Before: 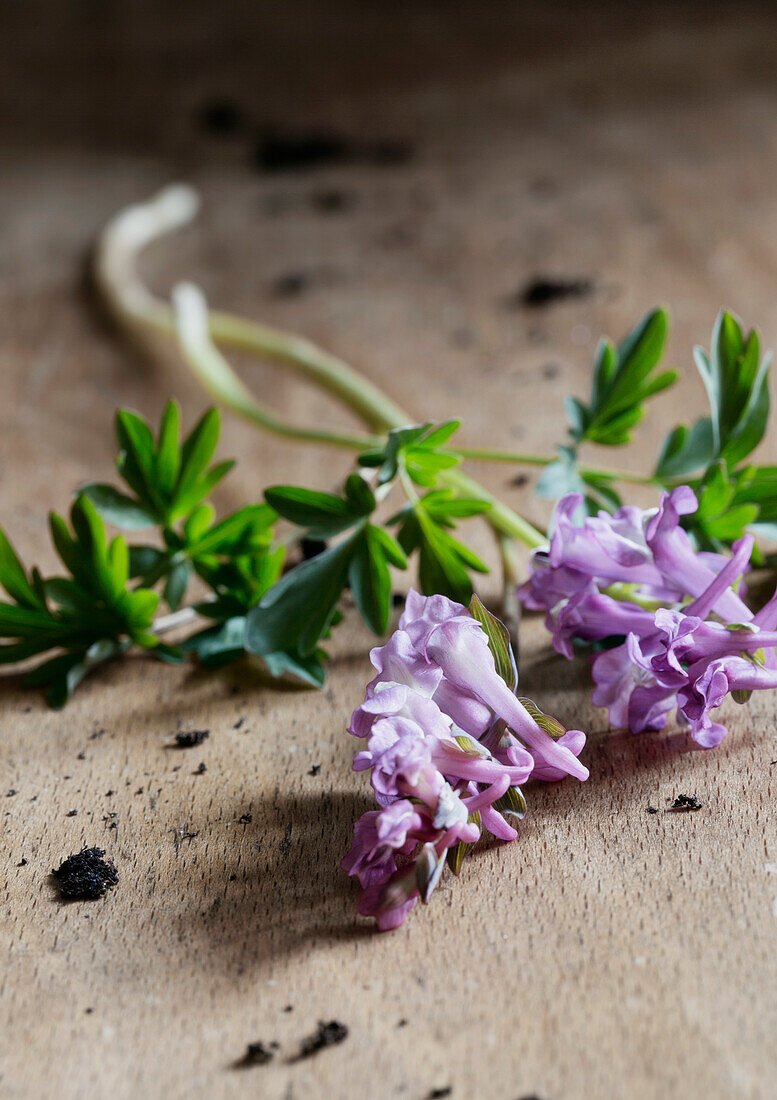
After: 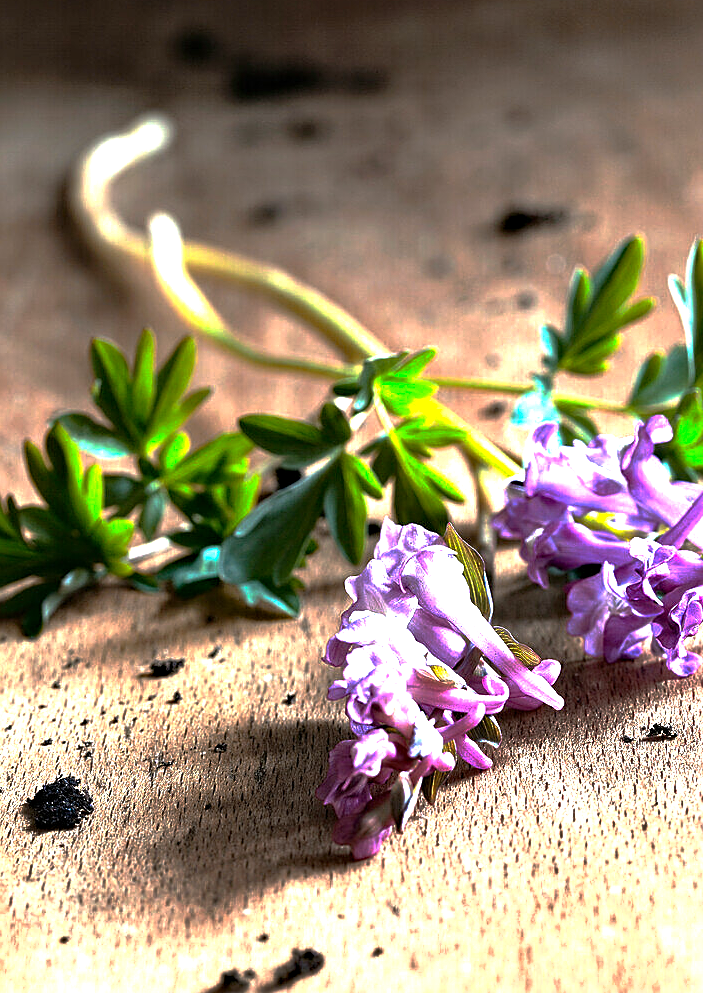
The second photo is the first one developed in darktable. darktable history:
color zones: curves: ch1 [(0, 0.455) (0.063, 0.455) (0.286, 0.495) (0.429, 0.5) (0.571, 0.5) (0.714, 0.5) (0.857, 0.5) (1, 0.455)]; ch2 [(0, 0.532) (0.063, 0.521) (0.233, 0.447) (0.429, 0.489) (0.571, 0.5) (0.714, 0.5) (0.857, 0.5) (1, 0.532)], mix 25.06%
exposure: exposure 1 EV, compensate exposure bias true, compensate highlight preservation false
sharpen: on, module defaults
crop: left 3.282%, top 6.484%, right 6.125%, bottom 3.229%
base curve: curves: ch0 [(0, 0) (0.826, 0.587) (1, 1)], preserve colors none
shadows and highlights: shadows 32.22, highlights -31.97, soften with gaussian
haze removal: compatibility mode true, adaptive false
tone equalizer: -8 EV -0.387 EV, -7 EV -0.369 EV, -6 EV -0.296 EV, -5 EV -0.202 EV, -3 EV 0.191 EV, -2 EV 0.331 EV, -1 EV 0.402 EV, +0 EV 0.408 EV
